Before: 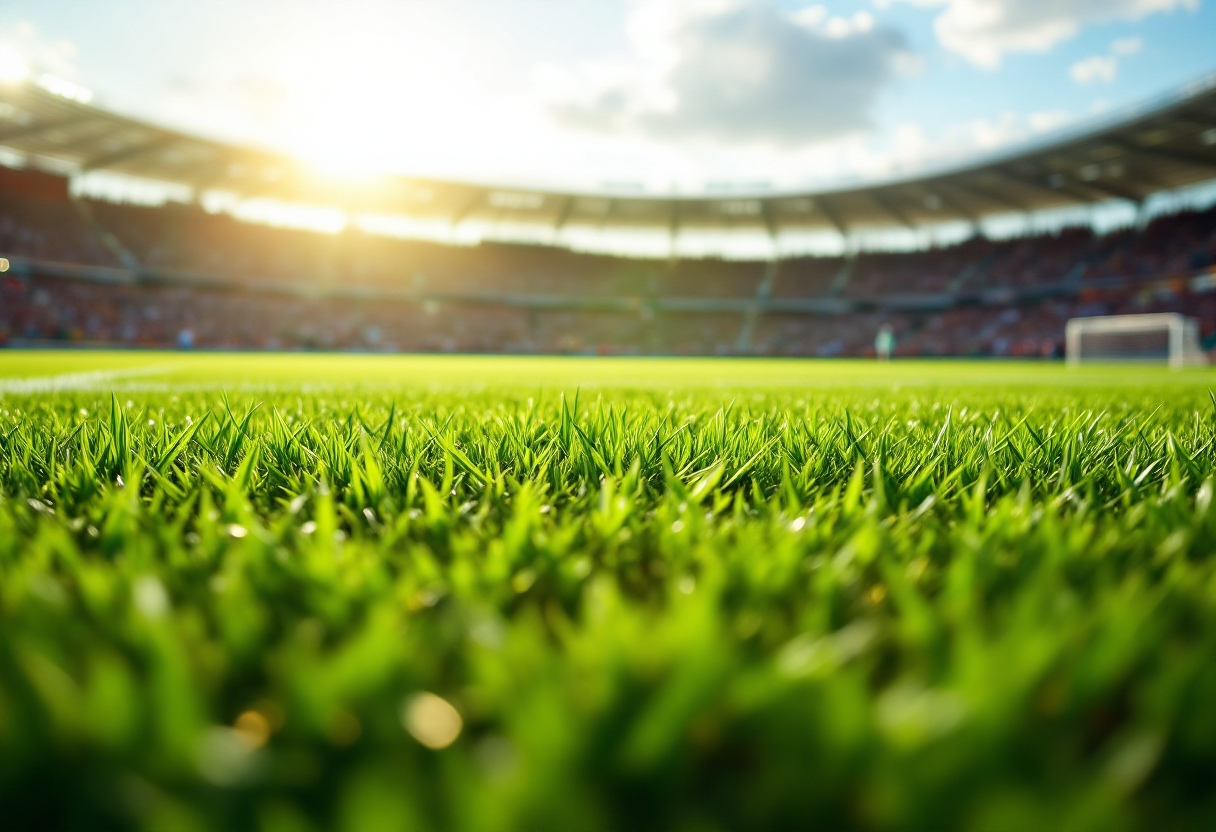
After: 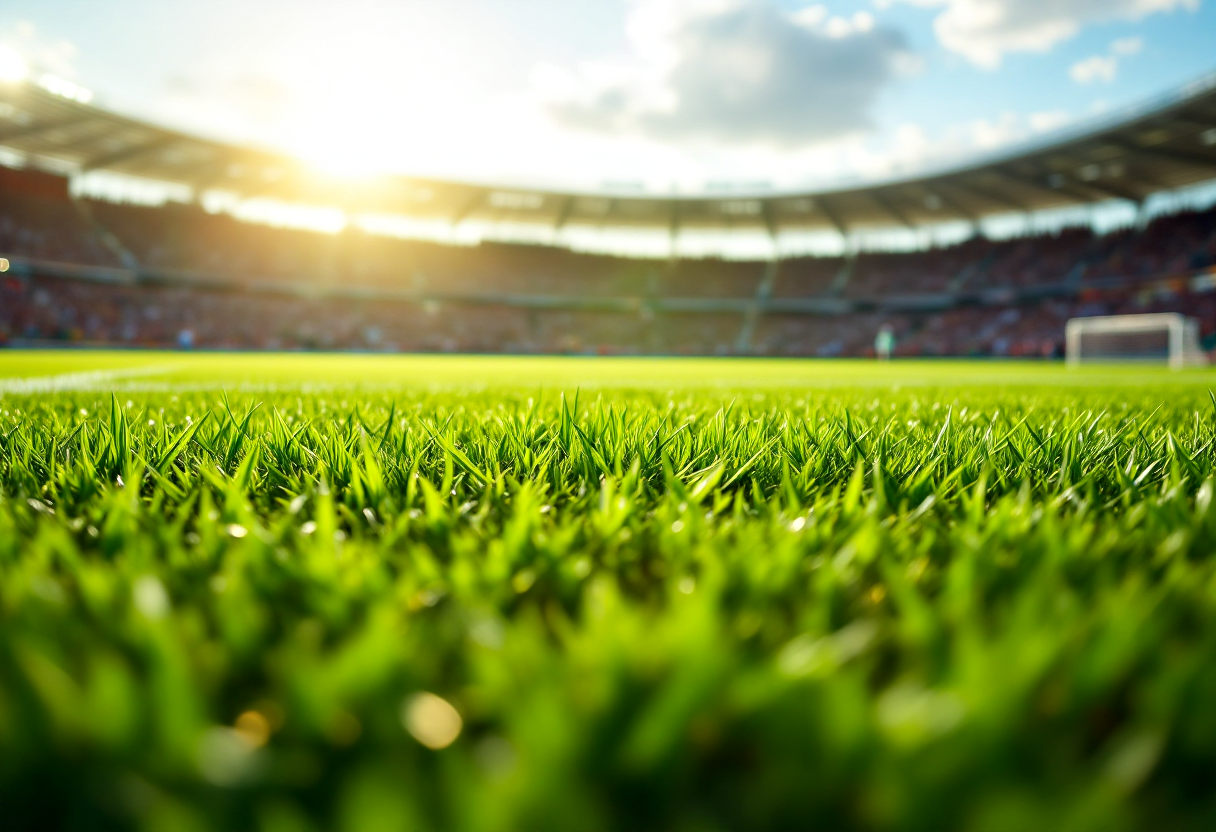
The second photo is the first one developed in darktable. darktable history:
contrast equalizer: octaves 7, y [[0.609, 0.611, 0.615, 0.613, 0.607, 0.603], [0.504, 0.498, 0.496, 0.499, 0.506, 0.516], [0 ×6], [0 ×6], [0 ×6]], mix 0.162
color balance rgb: perceptual saturation grading › global saturation 0.612%, global vibrance 14.874%
